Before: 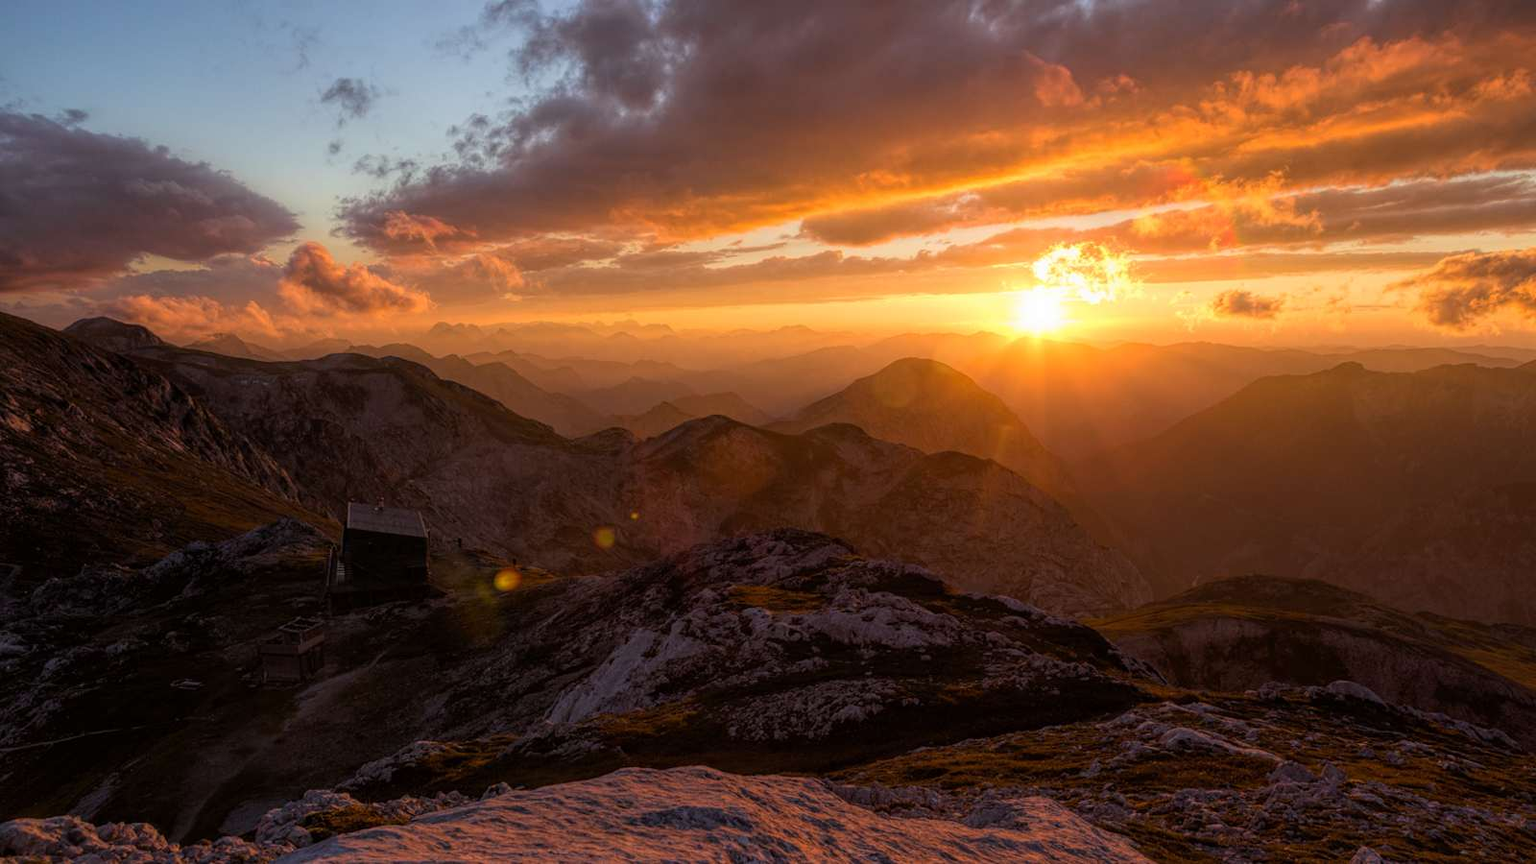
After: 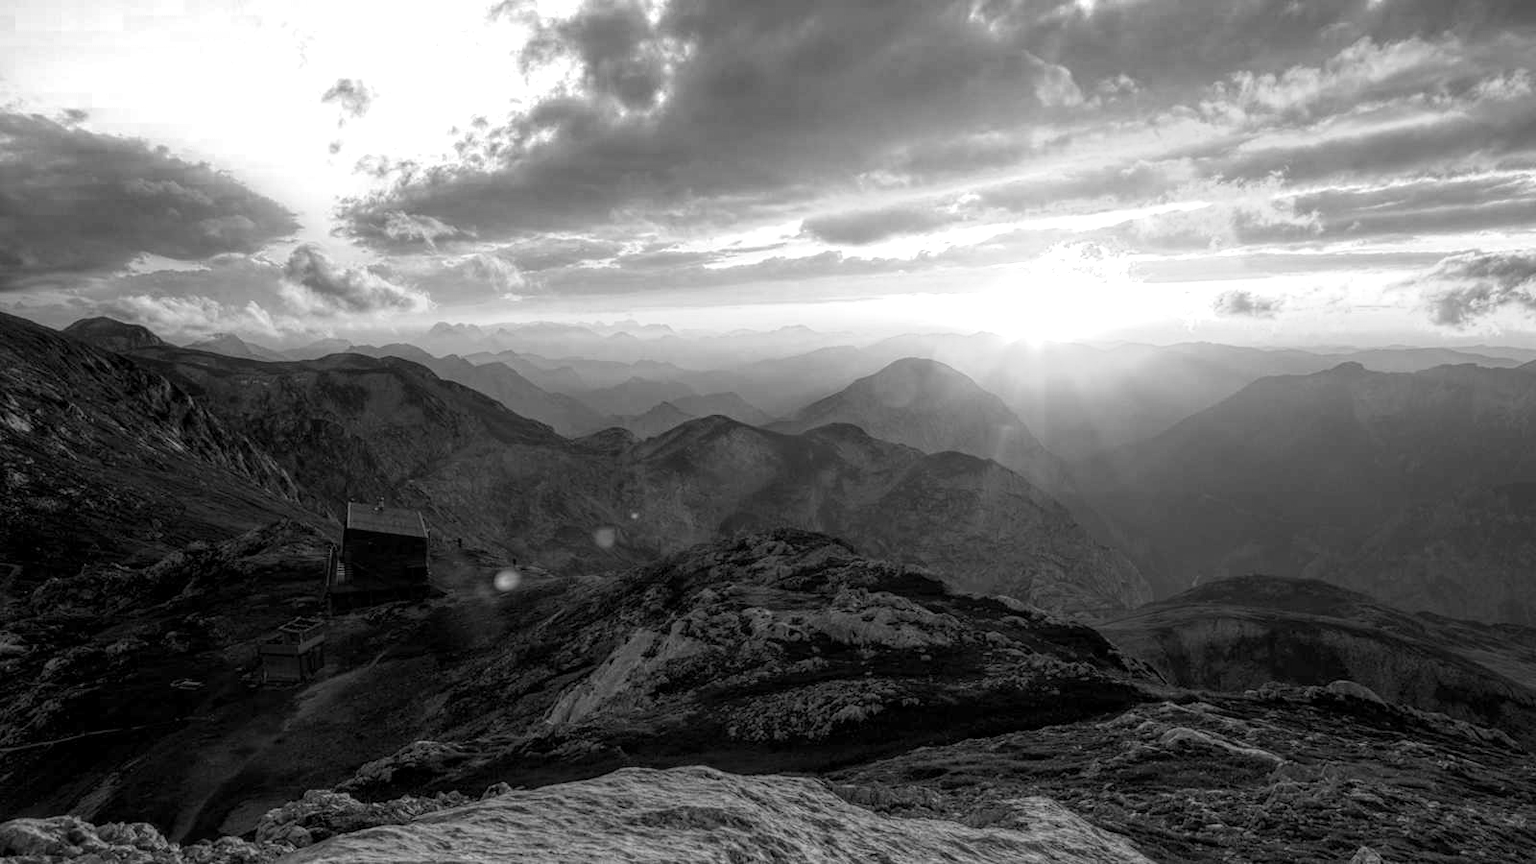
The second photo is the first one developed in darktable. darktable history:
contrast brightness saturation: contrast 0.043, saturation 0.151
color zones: curves: ch0 [(0, 0.613) (0.01, 0.613) (0.245, 0.448) (0.498, 0.529) (0.642, 0.665) (0.879, 0.777) (0.99, 0.613)]; ch1 [(0, 0) (0.143, 0) (0.286, 0) (0.429, 0) (0.571, 0) (0.714, 0) (0.857, 0)]
exposure: black level correction 0.001, exposure 0.96 EV, compensate highlight preservation false
